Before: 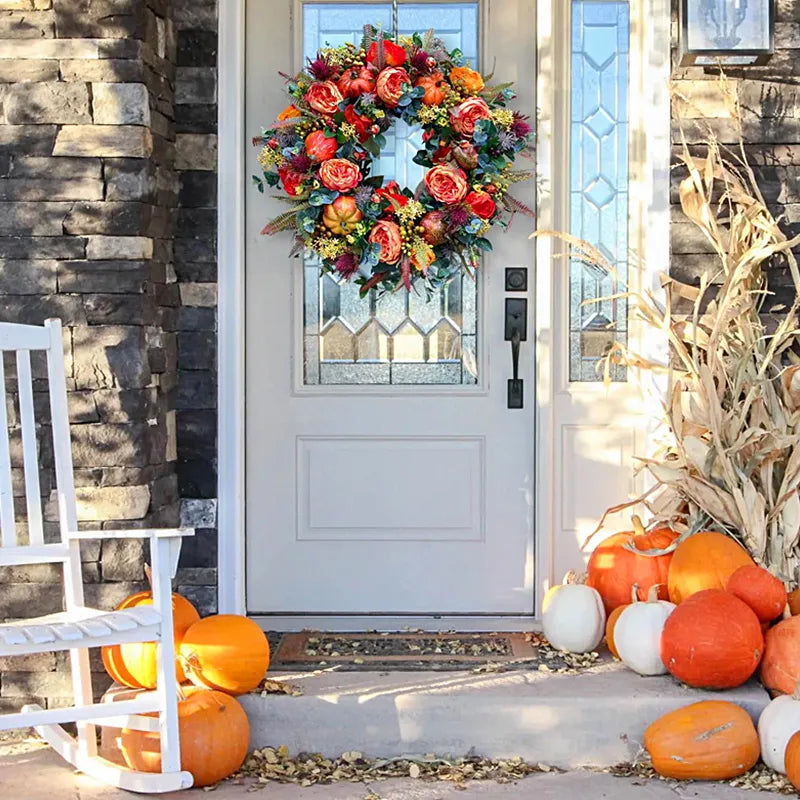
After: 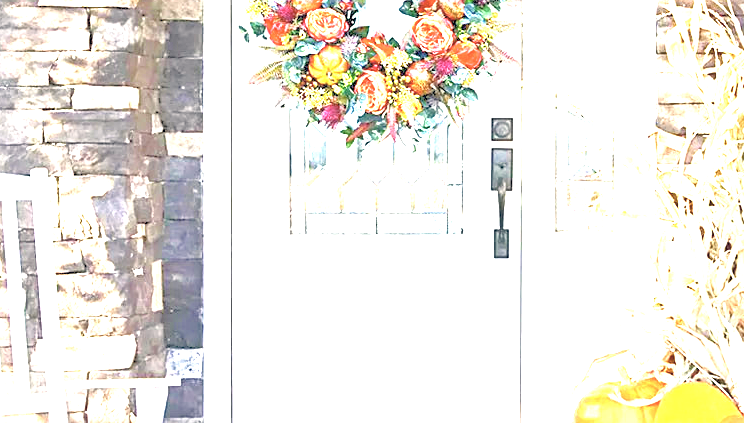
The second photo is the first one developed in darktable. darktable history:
crop: left 1.769%, top 18.854%, right 5.2%, bottom 28.061%
sharpen: amount 0.216
tone equalizer: -7 EV 0.161 EV, -6 EV 0.627 EV, -5 EV 1.14 EV, -4 EV 1.34 EV, -3 EV 1.13 EV, -2 EV 0.6 EV, -1 EV 0.153 EV
color balance rgb: power › hue 312.26°, highlights gain › luminance 15.025%, linear chroma grading › global chroma 14.614%, perceptual saturation grading › global saturation -0.131%, perceptual brilliance grading › global brilliance 12.411%
exposure: exposure 1.99 EV, compensate exposure bias true, compensate highlight preservation false
contrast brightness saturation: brightness 0.152
color correction: highlights a* 2.92, highlights b* 5, shadows a* -2.18, shadows b* -4.96, saturation 0.767
base curve: curves: ch0 [(0, 0) (0.472, 0.508) (1, 1)], preserve colors none
